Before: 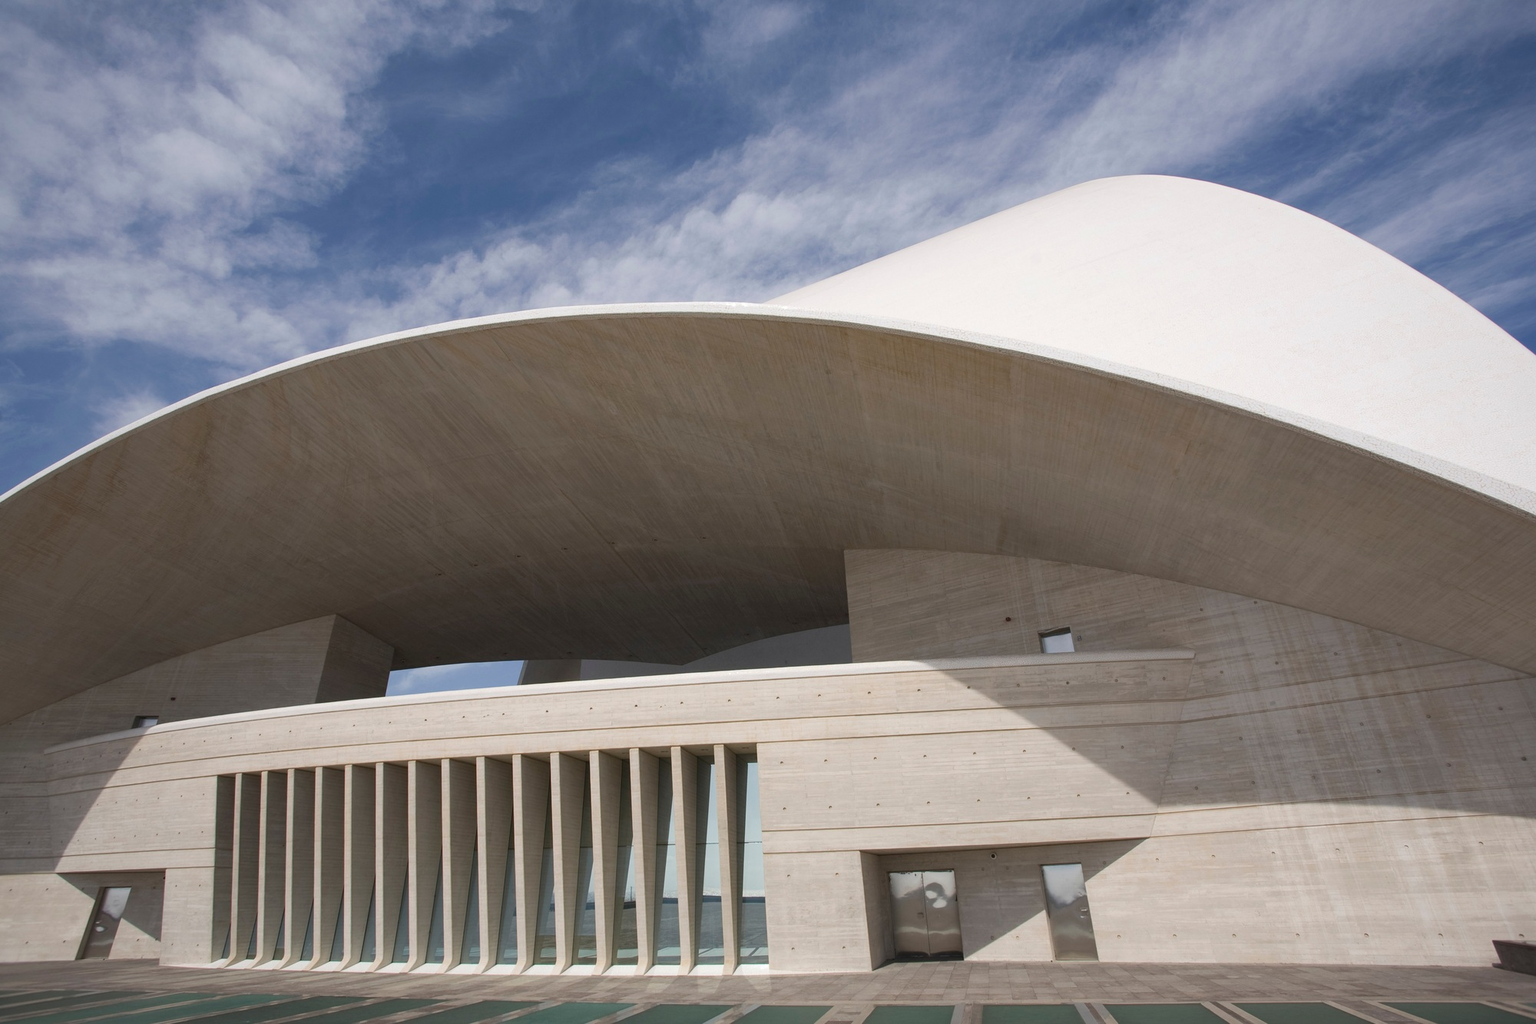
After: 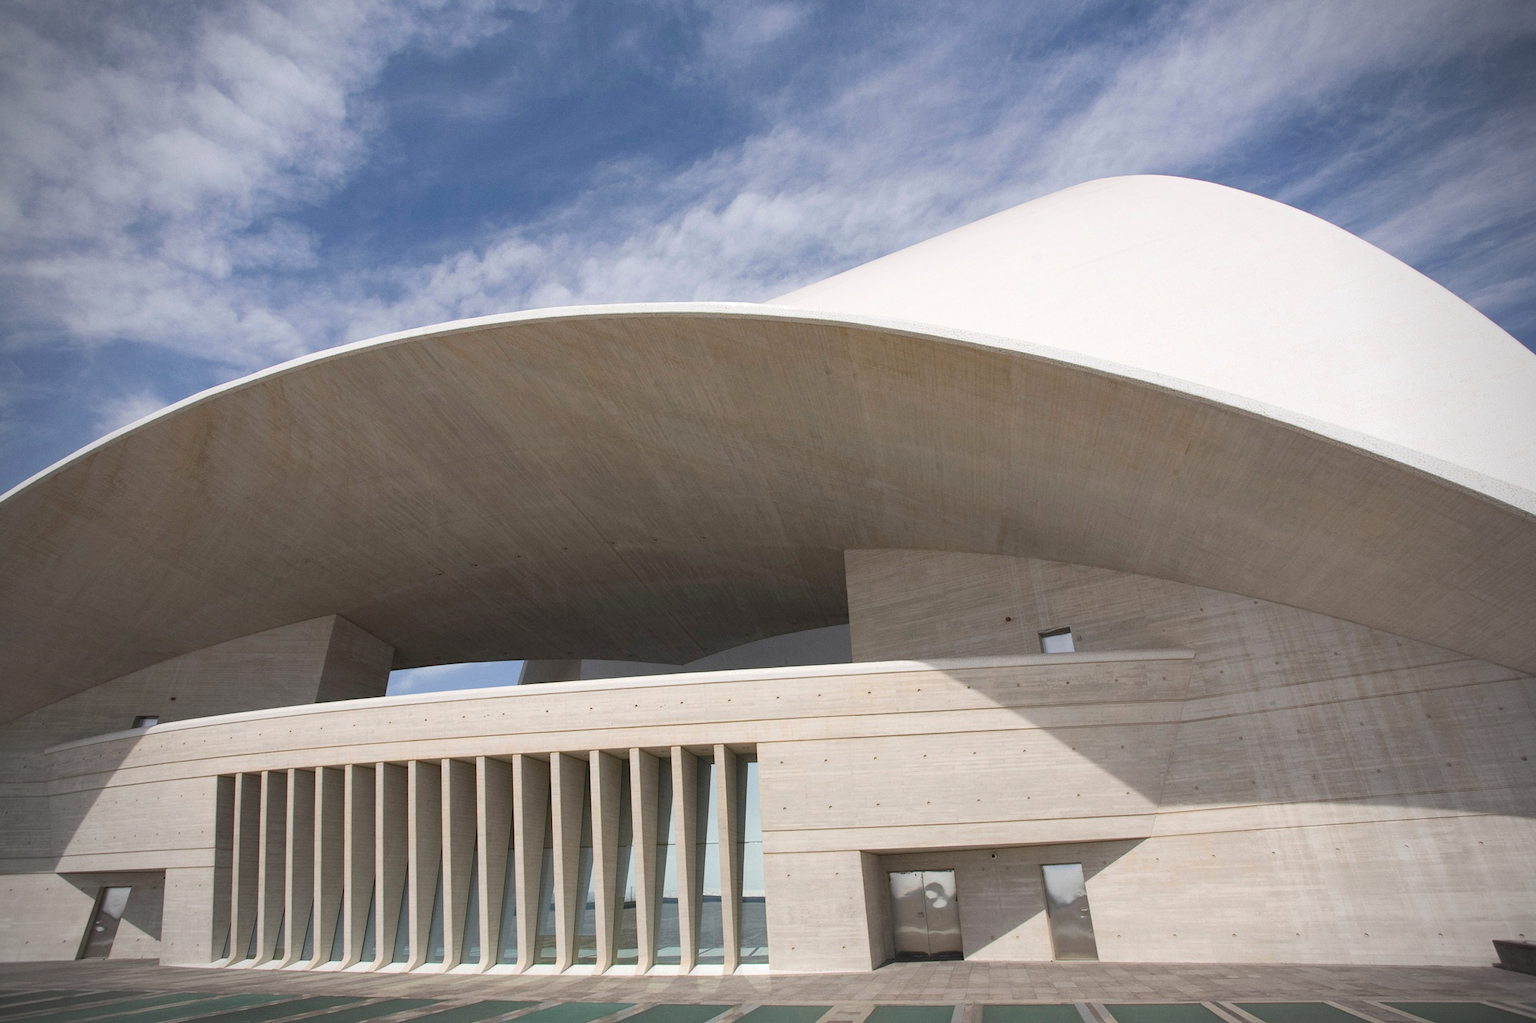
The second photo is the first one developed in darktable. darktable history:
exposure: exposure 0.078 EV, compensate highlight preservation false
grain: coarseness 0.09 ISO, strength 10%
vignetting: on, module defaults
contrast brightness saturation: contrast 0.05, brightness 0.06, saturation 0.01
